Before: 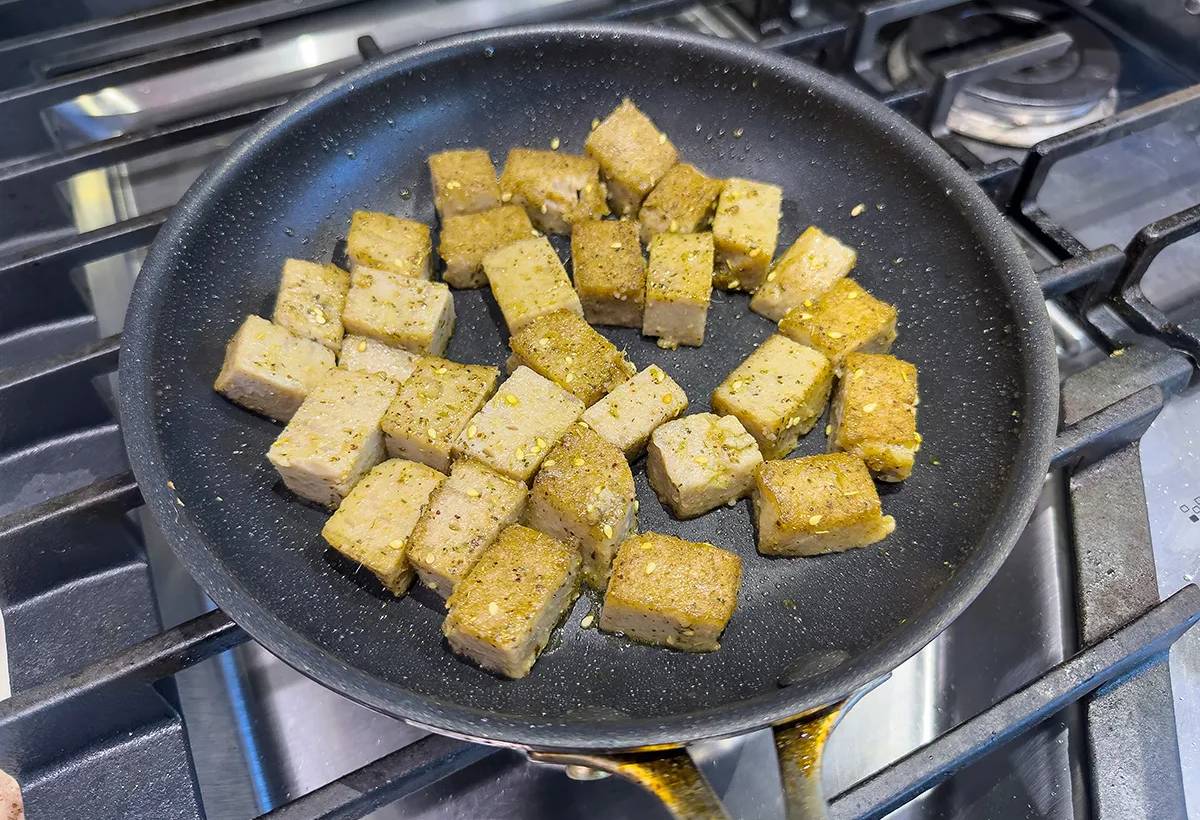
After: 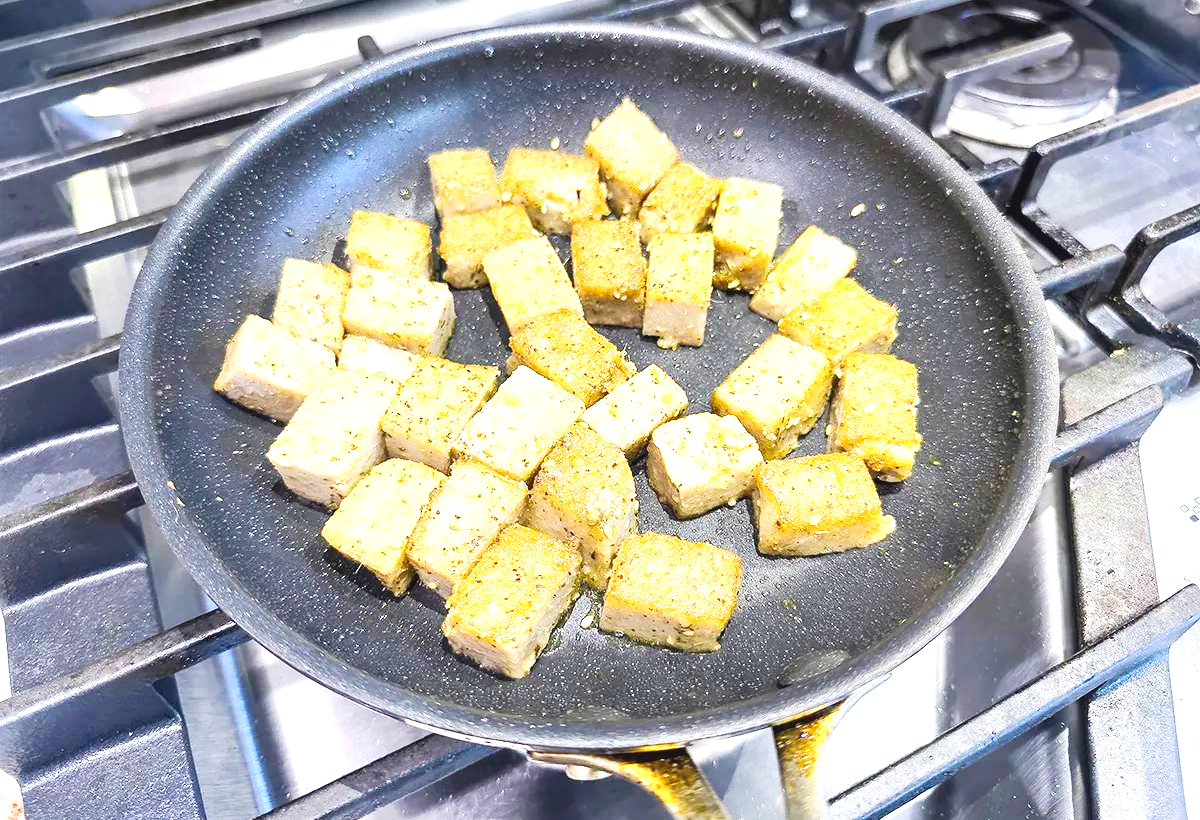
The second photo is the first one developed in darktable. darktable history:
tone curve: curves: ch0 [(0, 0.049) (0.175, 0.178) (0.466, 0.498) (0.715, 0.767) (0.819, 0.851) (1, 0.961)]; ch1 [(0, 0) (0.437, 0.398) (0.476, 0.466) (0.505, 0.505) (0.534, 0.544) (0.595, 0.608) (0.641, 0.643) (1, 1)]; ch2 [(0, 0) (0.359, 0.379) (0.437, 0.44) (0.489, 0.495) (0.518, 0.537) (0.579, 0.579) (1, 1)], preserve colors none
exposure: black level correction 0, exposure 1.529 EV, compensate exposure bias true, compensate highlight preservation false
